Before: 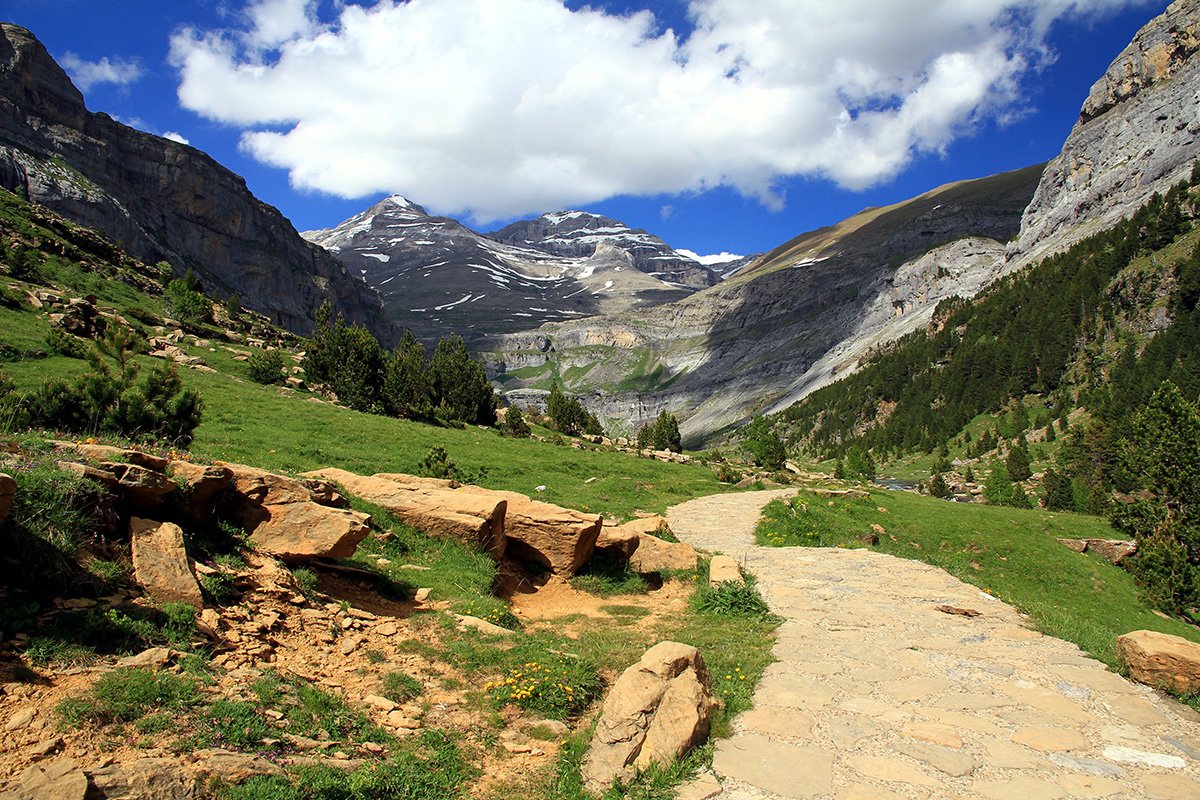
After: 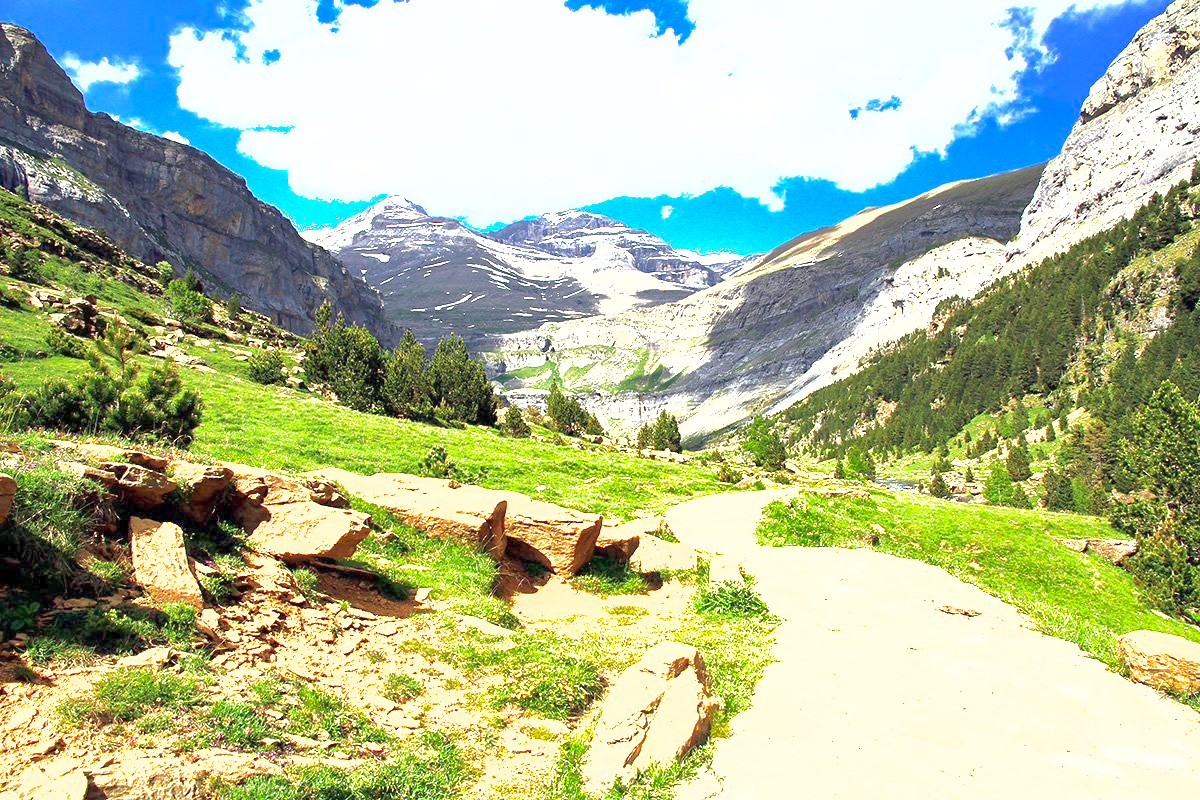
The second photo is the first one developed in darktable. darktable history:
exposure: exposure 2.207 EV, compensate highlight preservation false
shadows and highlights: on, module defaults
